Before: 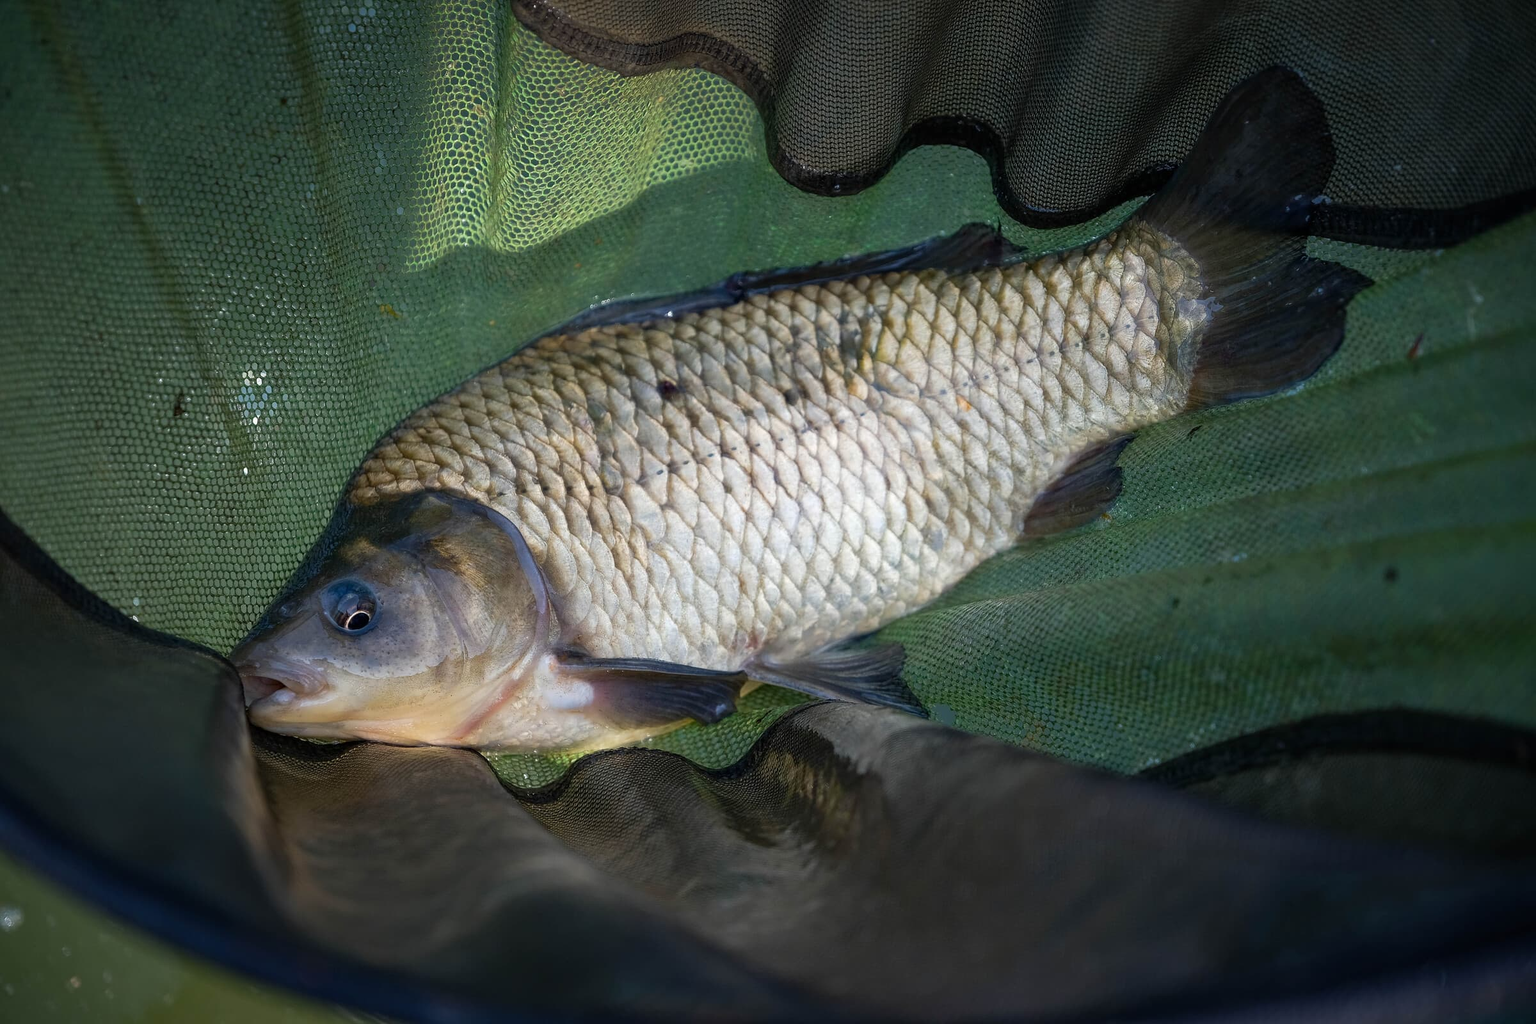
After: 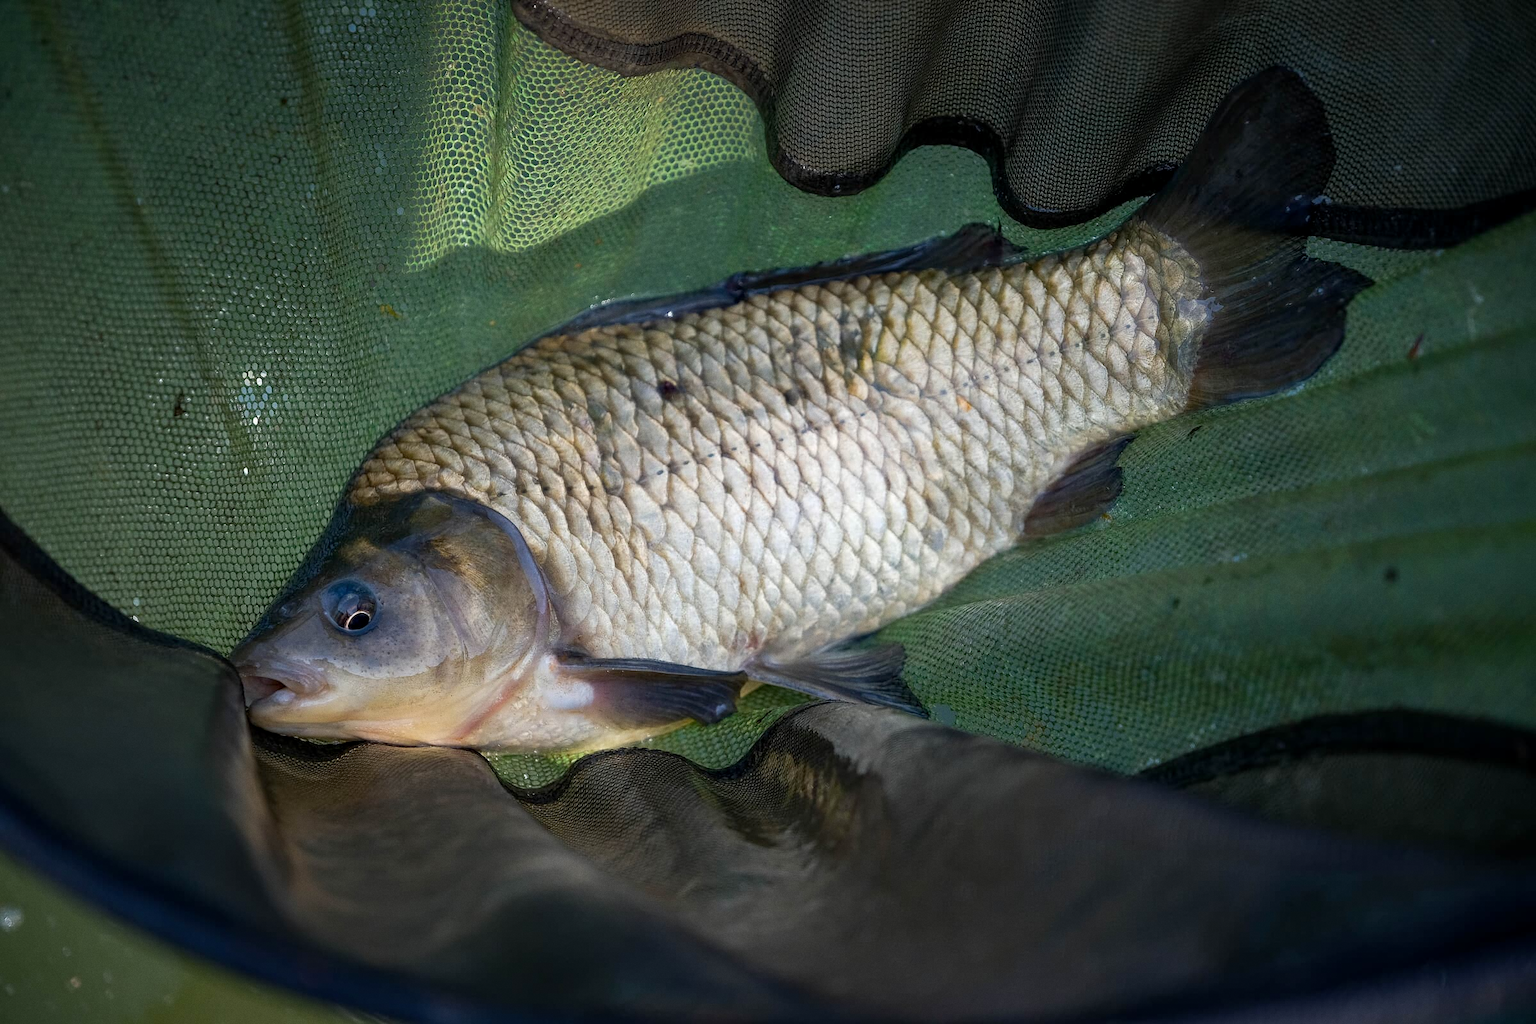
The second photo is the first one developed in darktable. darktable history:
exposure: black level correction 0.001, compensate highlight preservation false
grain: coarseness 0.09 ISO, strength 16.61%
